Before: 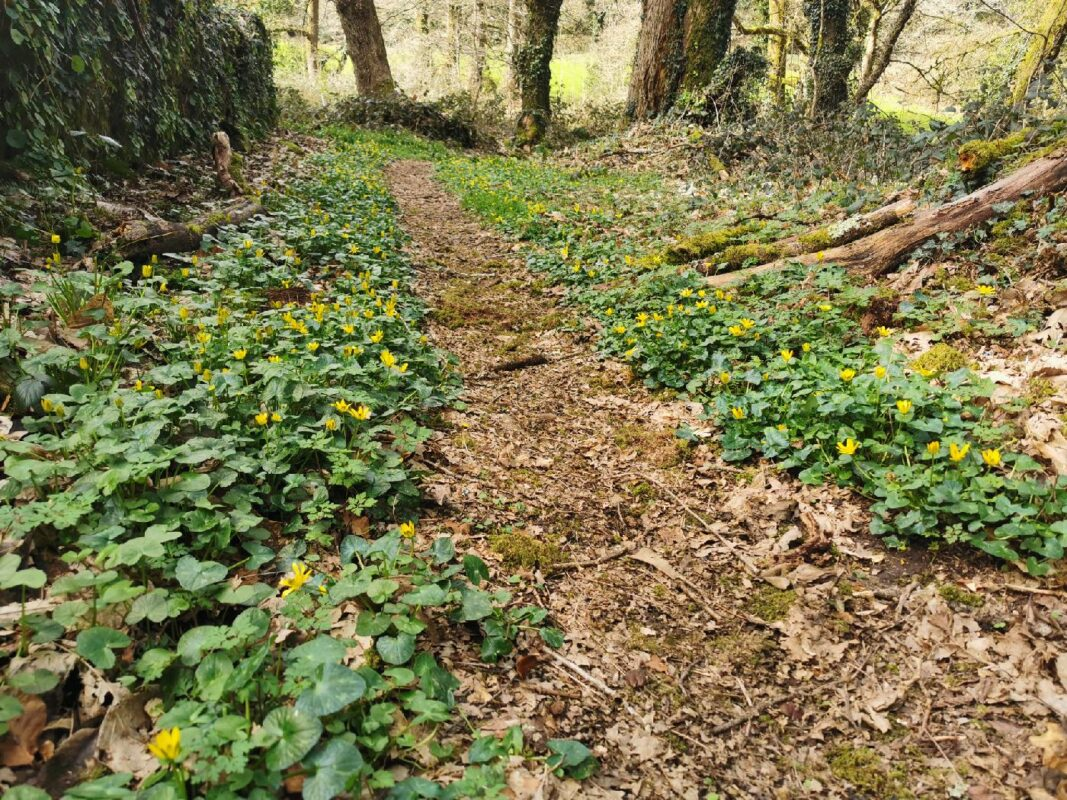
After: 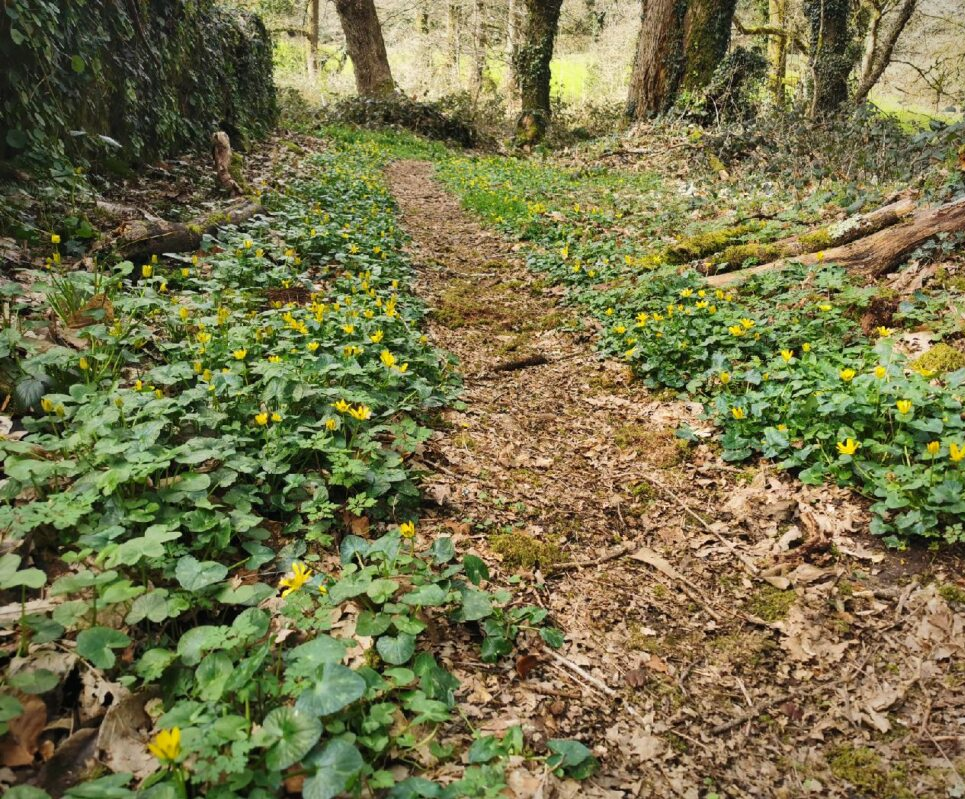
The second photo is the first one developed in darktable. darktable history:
vignetting: fall-off start 80.87%, fall-off radius 61.59%, brightness -0.384, saturation 0.007, center (0, 0.007), automatic ratio true, width/height ratio 1.418
crop: right 9.509%, bottom 0.031%
